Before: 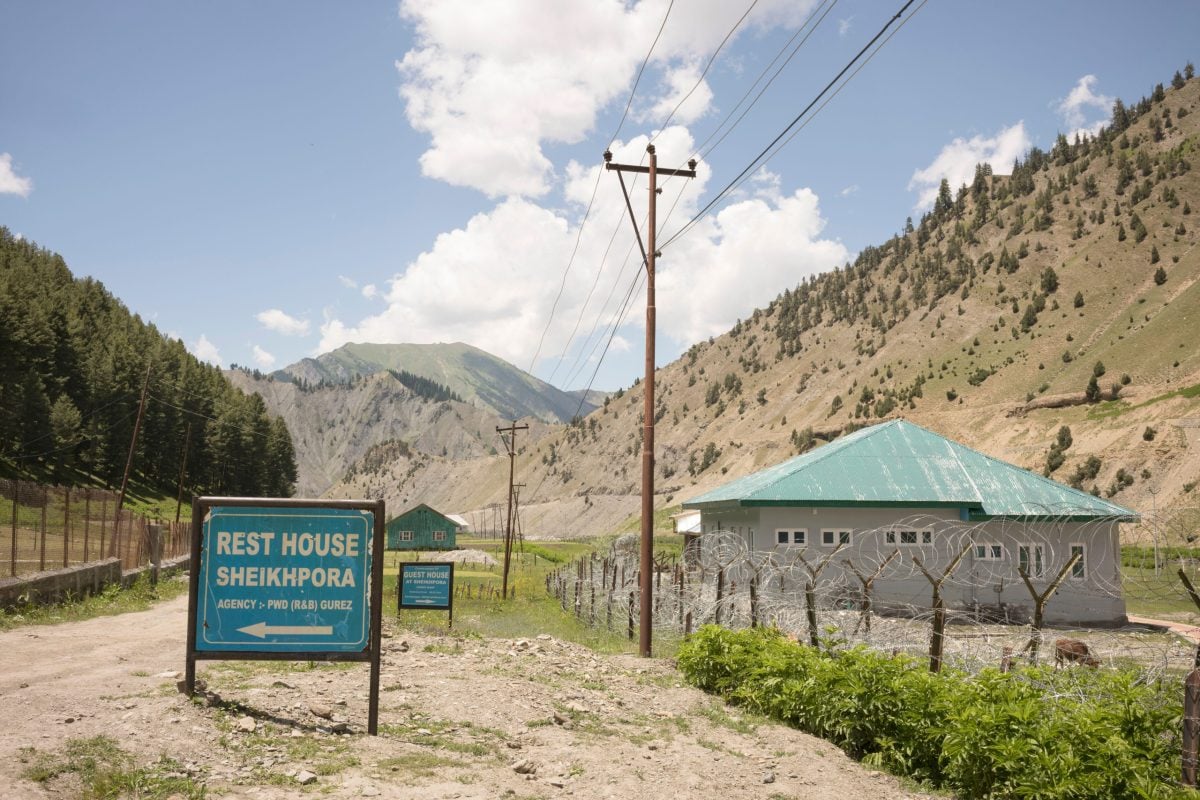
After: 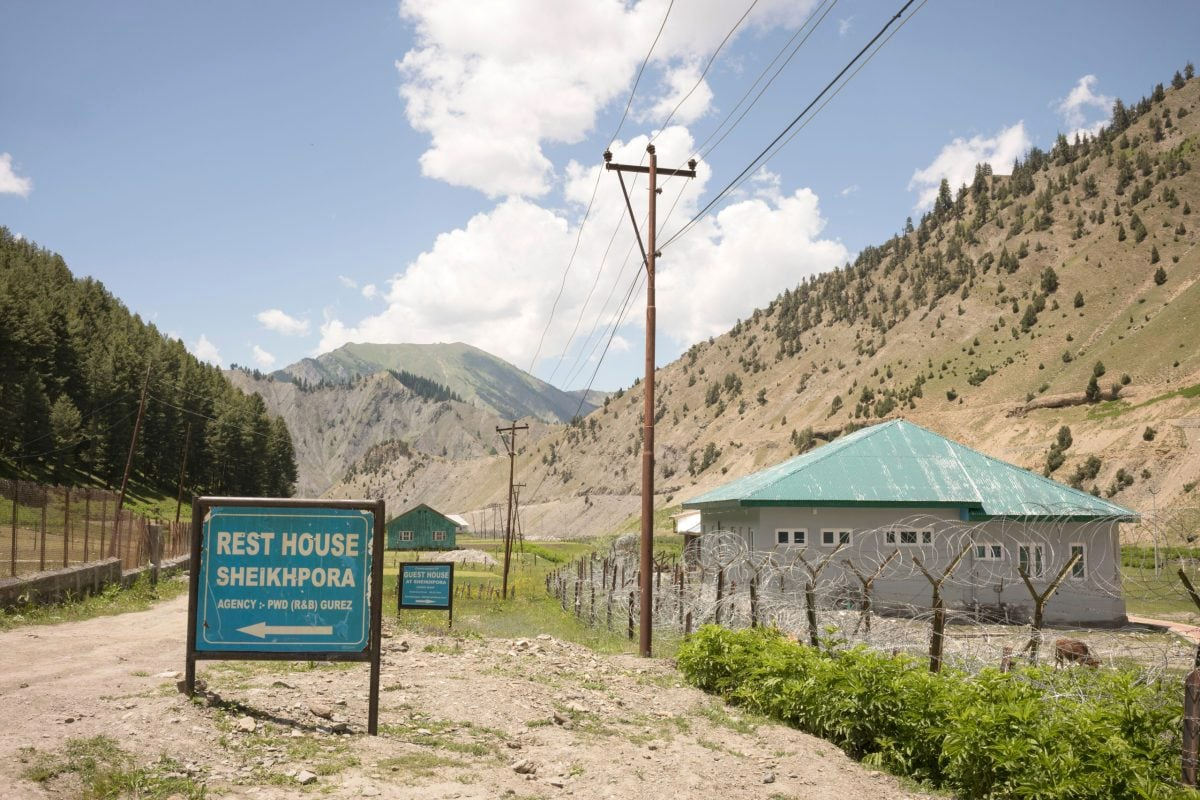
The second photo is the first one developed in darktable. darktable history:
levels: white 99.88%, levels [0, 0.492, 0.984]
